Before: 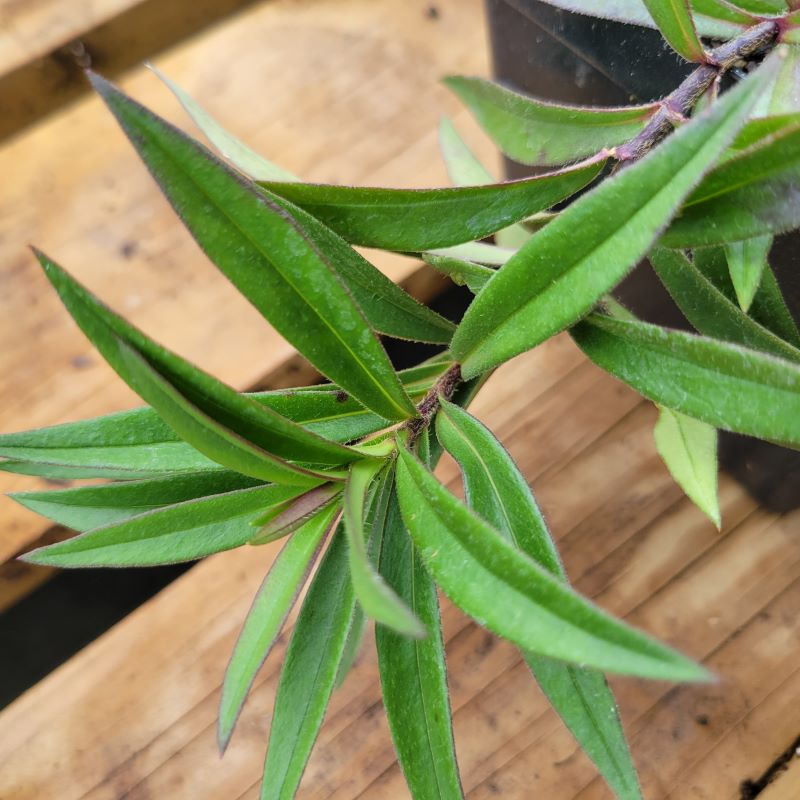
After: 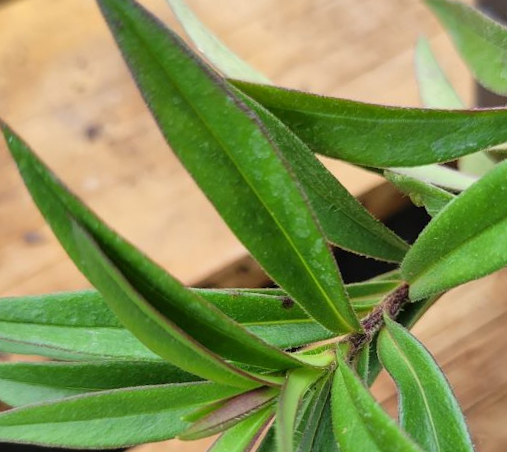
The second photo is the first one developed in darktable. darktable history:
shadows and highlights: shadows 29.61, highlights -30.32, low approximation 0.01, soften with gaussian
crop and rotate: angle -6.73°, left 2.125%, top 6.635%, right 27.402%, bottom 30.599%
